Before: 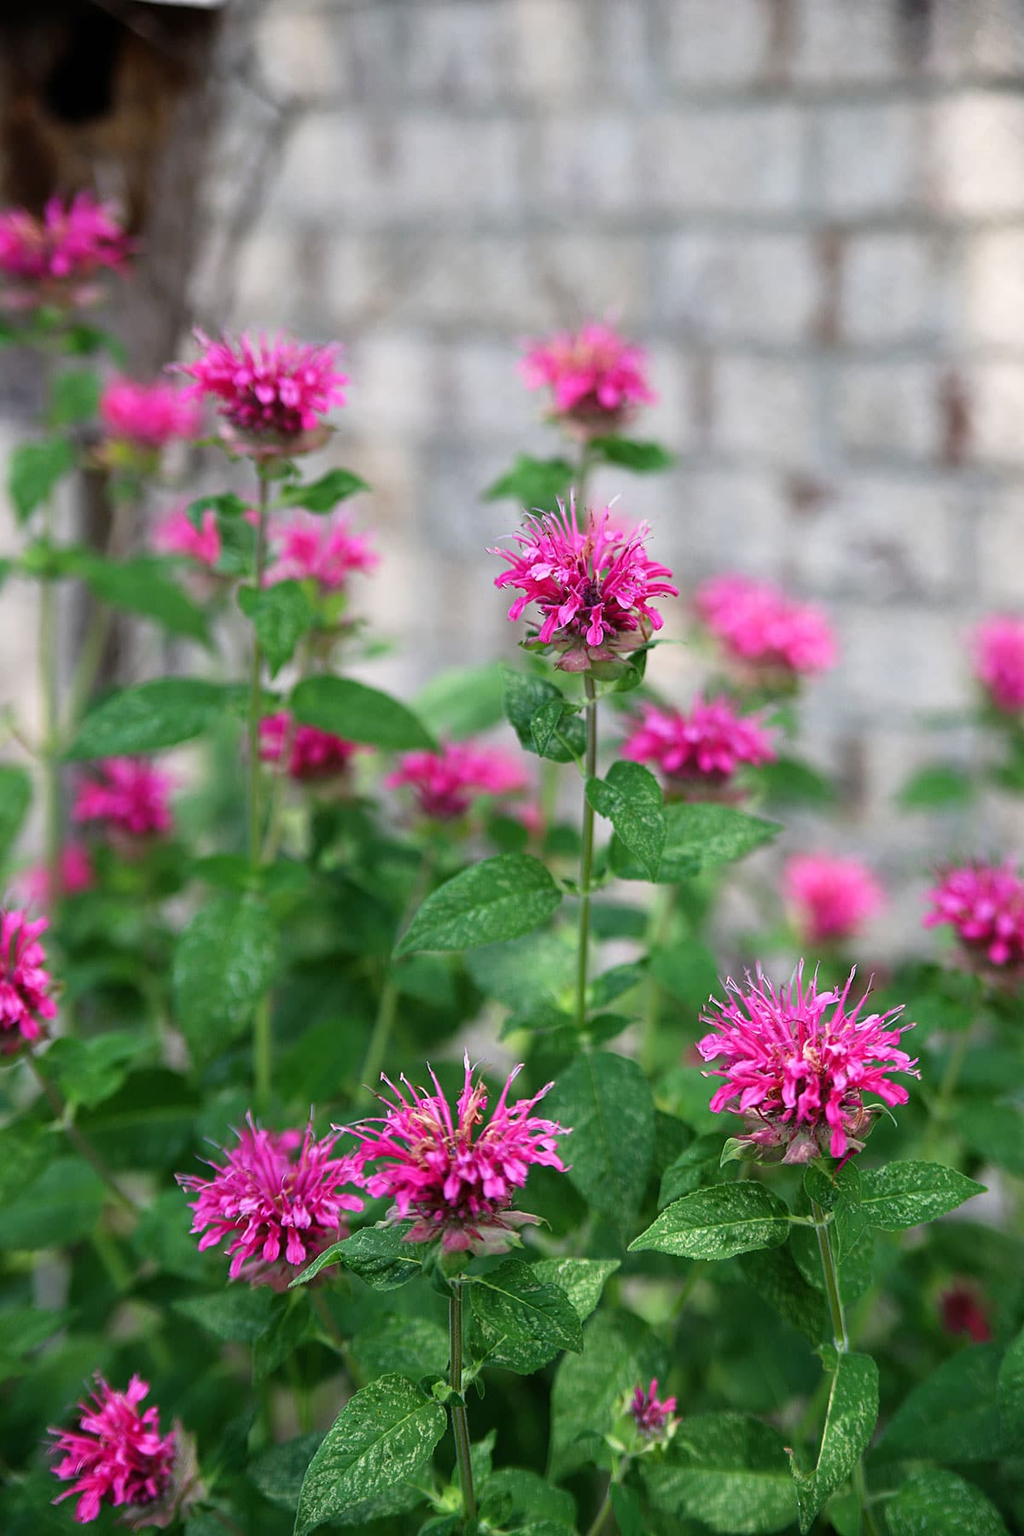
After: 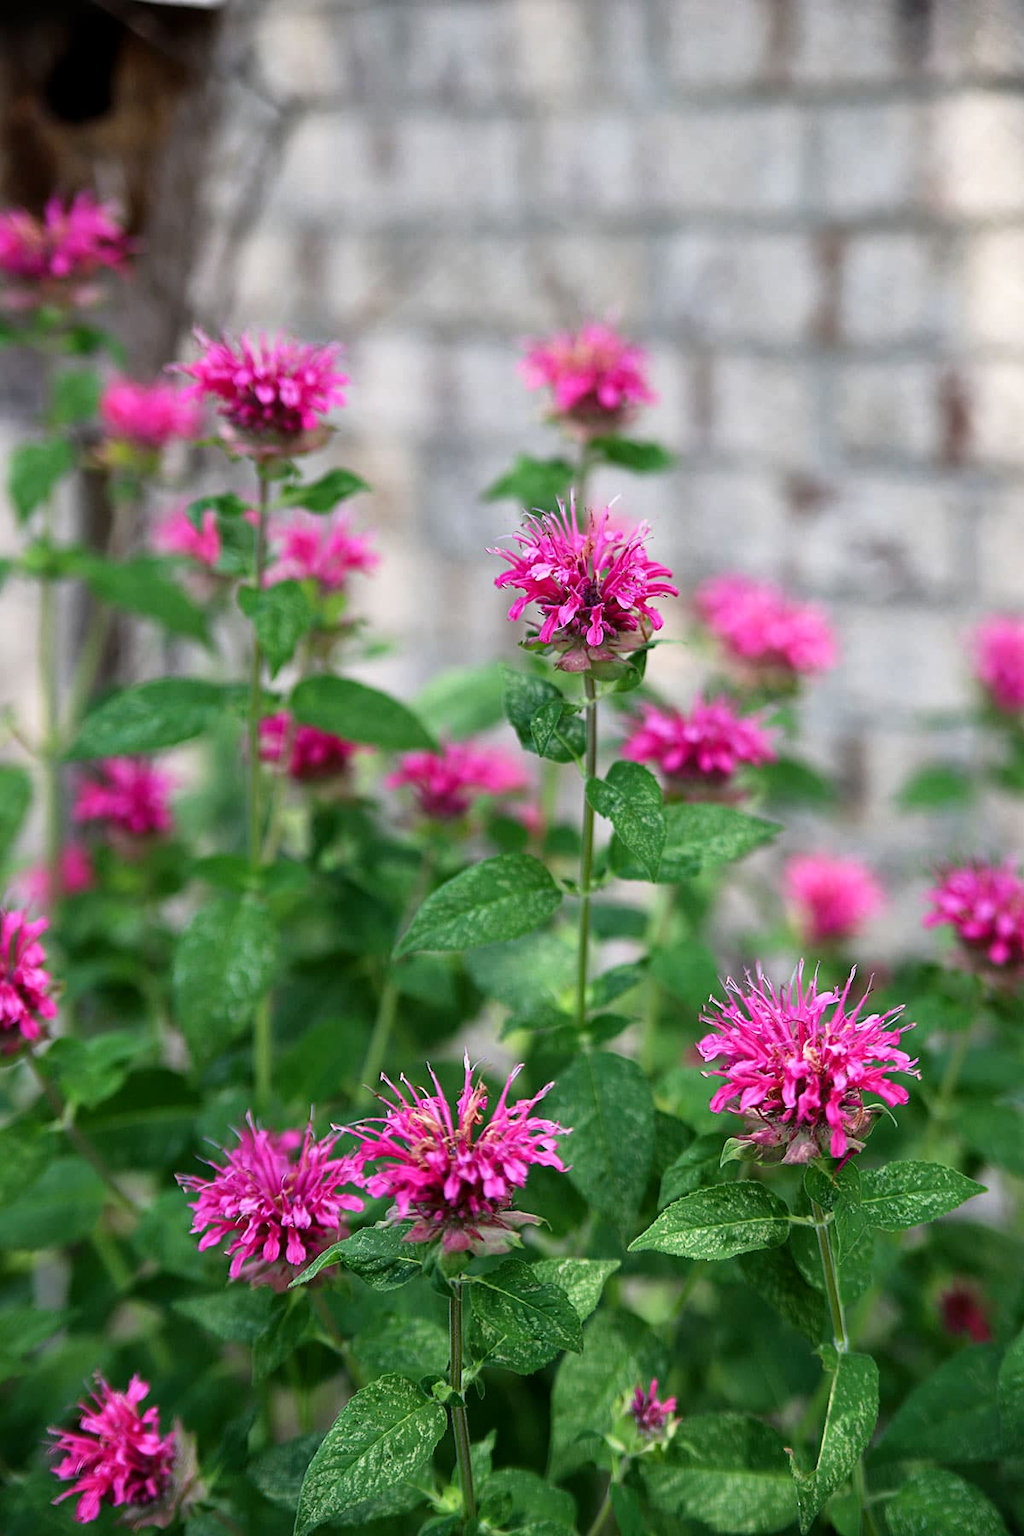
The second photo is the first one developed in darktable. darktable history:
color balance rgb: global vibrance 10%
local contrast: mode bilateral grid, contrast 20, coarseness 50, detail 120%, midtone range 0.2
